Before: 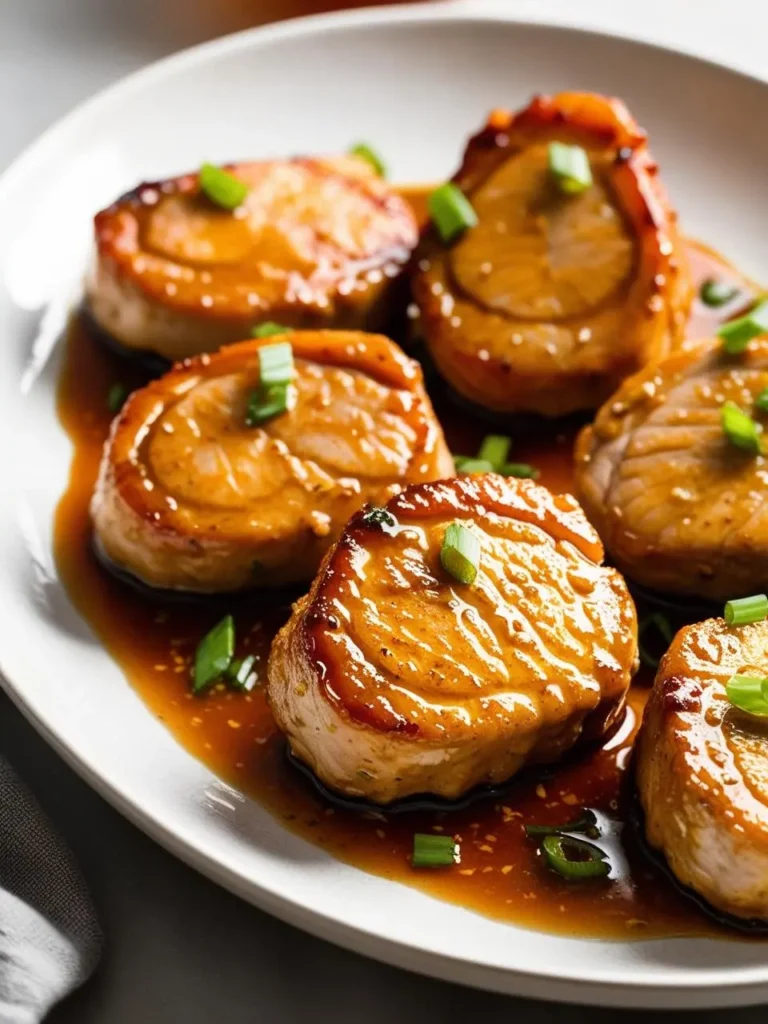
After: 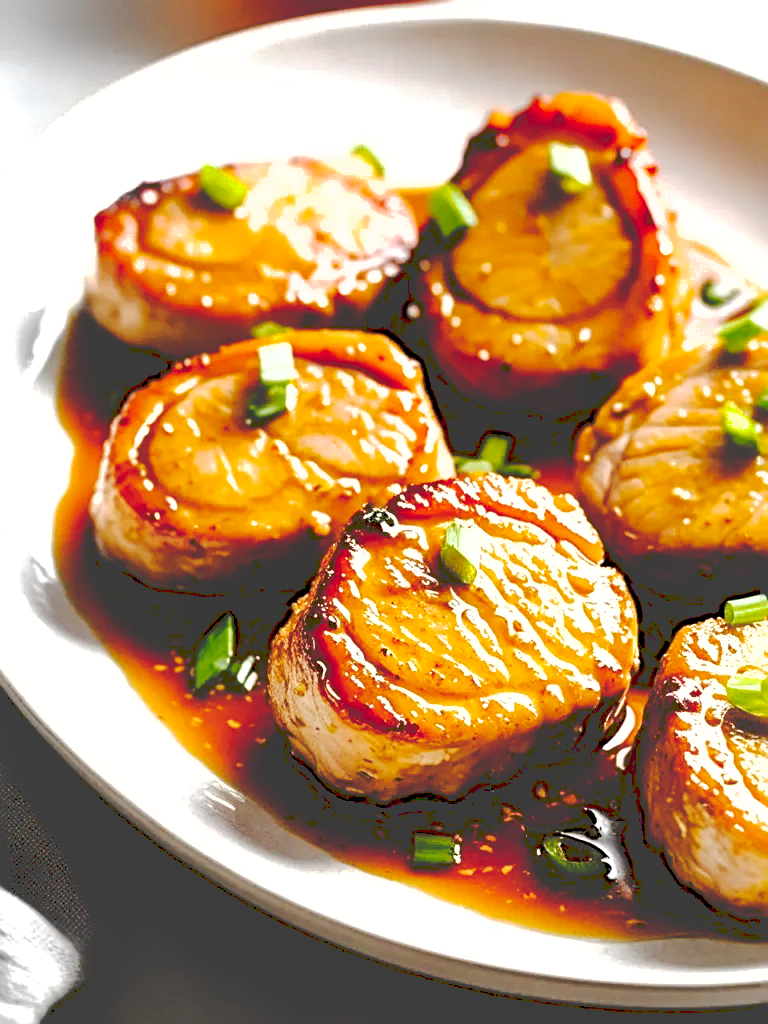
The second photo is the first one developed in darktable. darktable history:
tone equalizer: -8 EV -0.719 EV, -7 EV -0.681 EV, -6 EV -0.582 EV, -5 EV -0.379 EV, -3 EV 0.373 EV, -2 EV 0.6 EV, -1 EV 0.697 EV, +0 EV 0.725 EV
tone curve: curves: ch0 [(0, 0) (0.003, 0.195) (0.011, 0.196) (0.025, 0.196) (0.044, 0.196) (0.069, 0.196) (0.1, 0.196) (0.136, 0.197) (0.177, 0.207) (0.224, 0.224) (0.277, 0.268) (0.335, 0.336) (0.399, 0.424) (0.468, 0.533) (0.543, 0.632) (0.623, 0.715) (0.709, 0.789) (0.801, 0.85) (0.898, 0.906) (1, 1)], preserve colors none
sharpen: radius 3.103
shadows and highlights: on, module defaults
